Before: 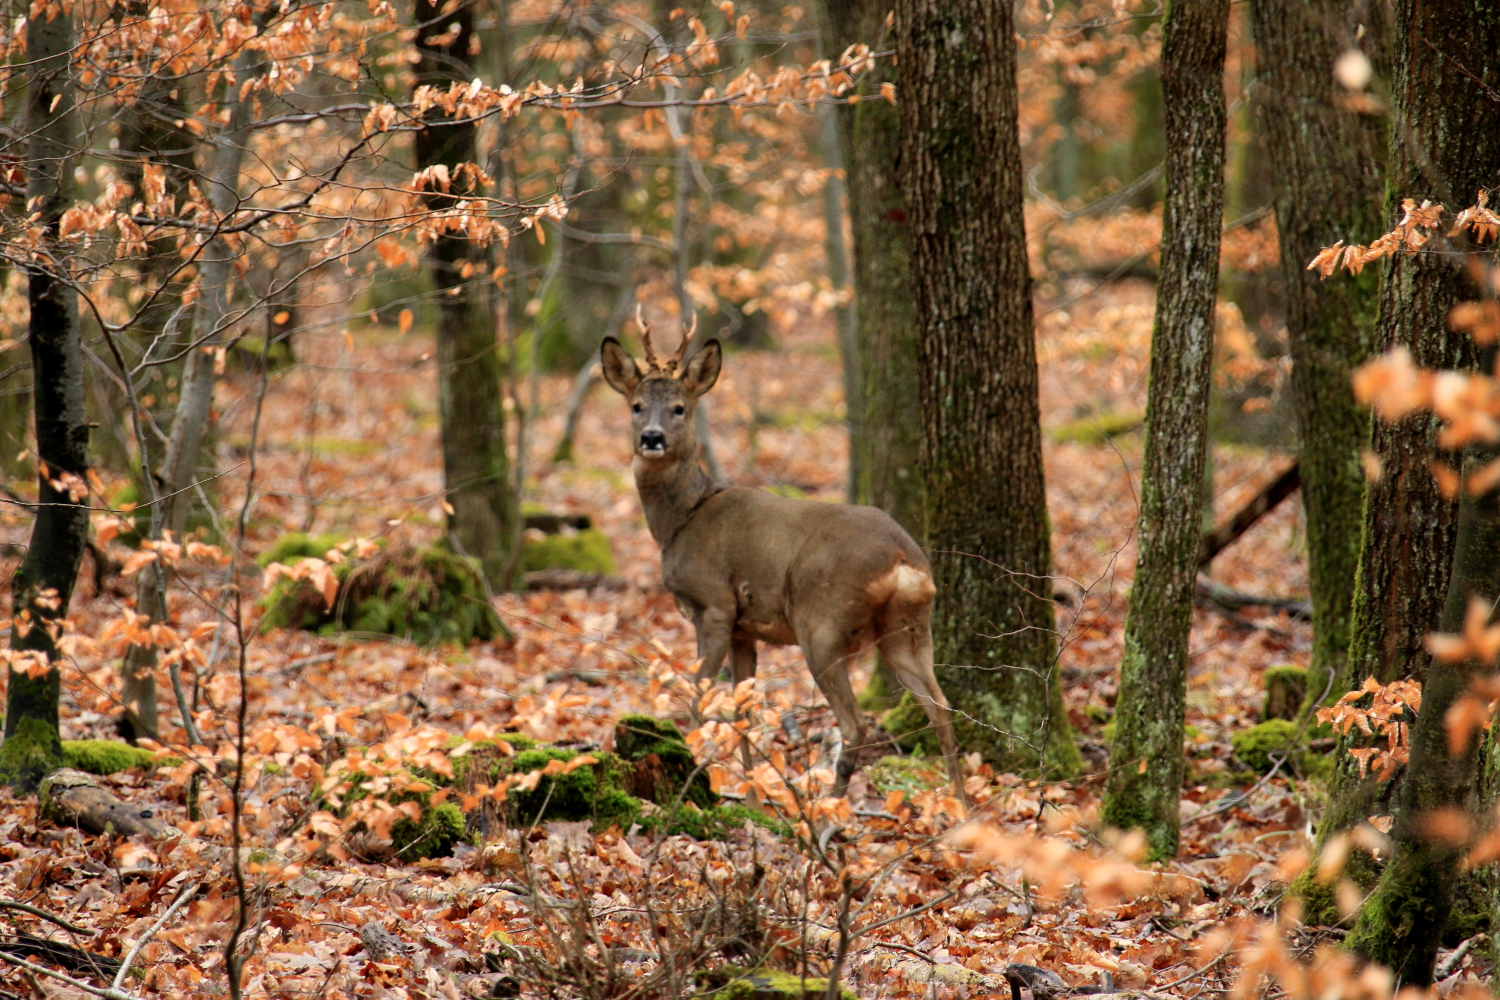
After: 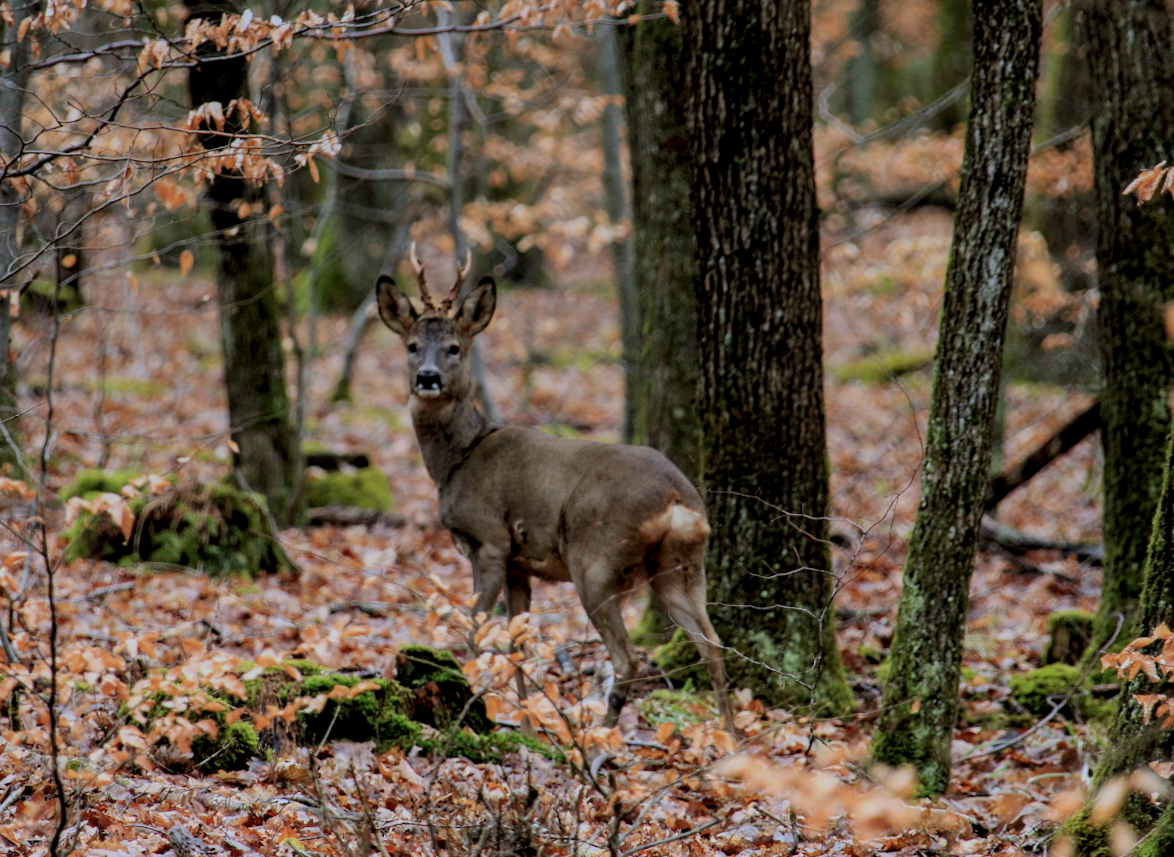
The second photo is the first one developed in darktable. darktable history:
crop: left 9.807%, top 6.259%, right 7.334%, bottom 2.177%
graduated density: rotation 5.63°, offset 76.9
filmic rgb: black relative exposure -7.65 EV, white relative exposure 4.56 EV, hardness 3.61, color science v6 (2022)
color calibration: illuminant as shot in camera, x 0.358, y 0.373, temperature 4628.91 K
rotate and perspective: rotation 0.062°, lens shift (vertical) 0.115, lens shift (horizontal) -0.133, crop left 0.047, crop right 0.94, crop top 0.061, crop bottom 0.94
local contrast: on, module defaults
white balance: red 0.924, blue 1.095
